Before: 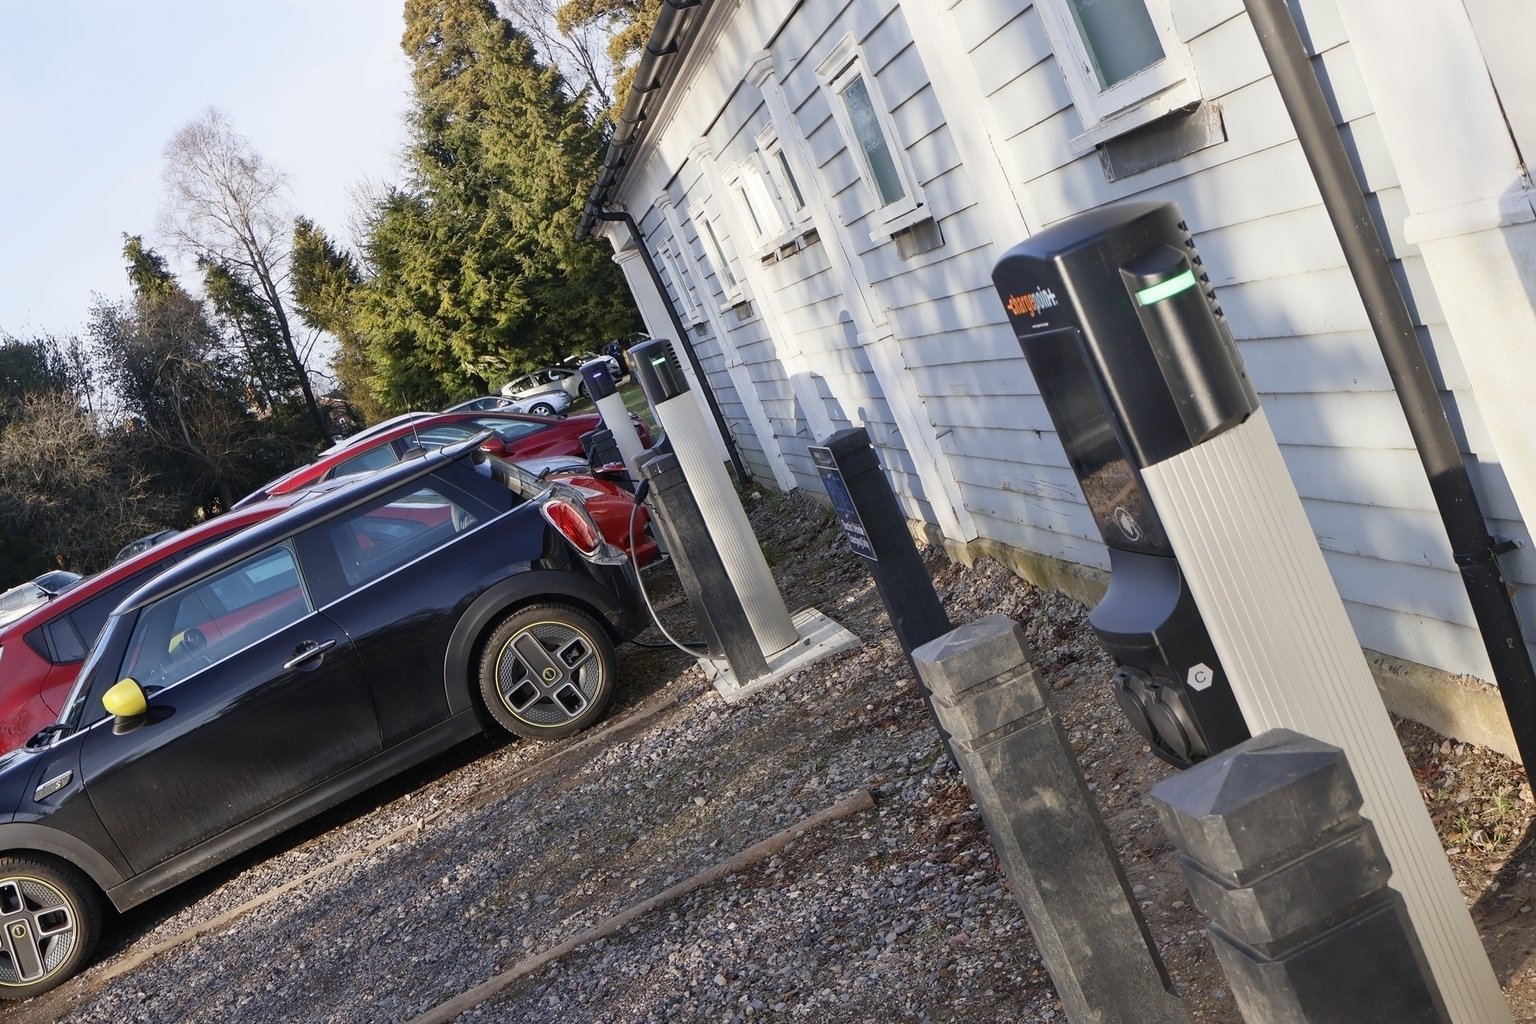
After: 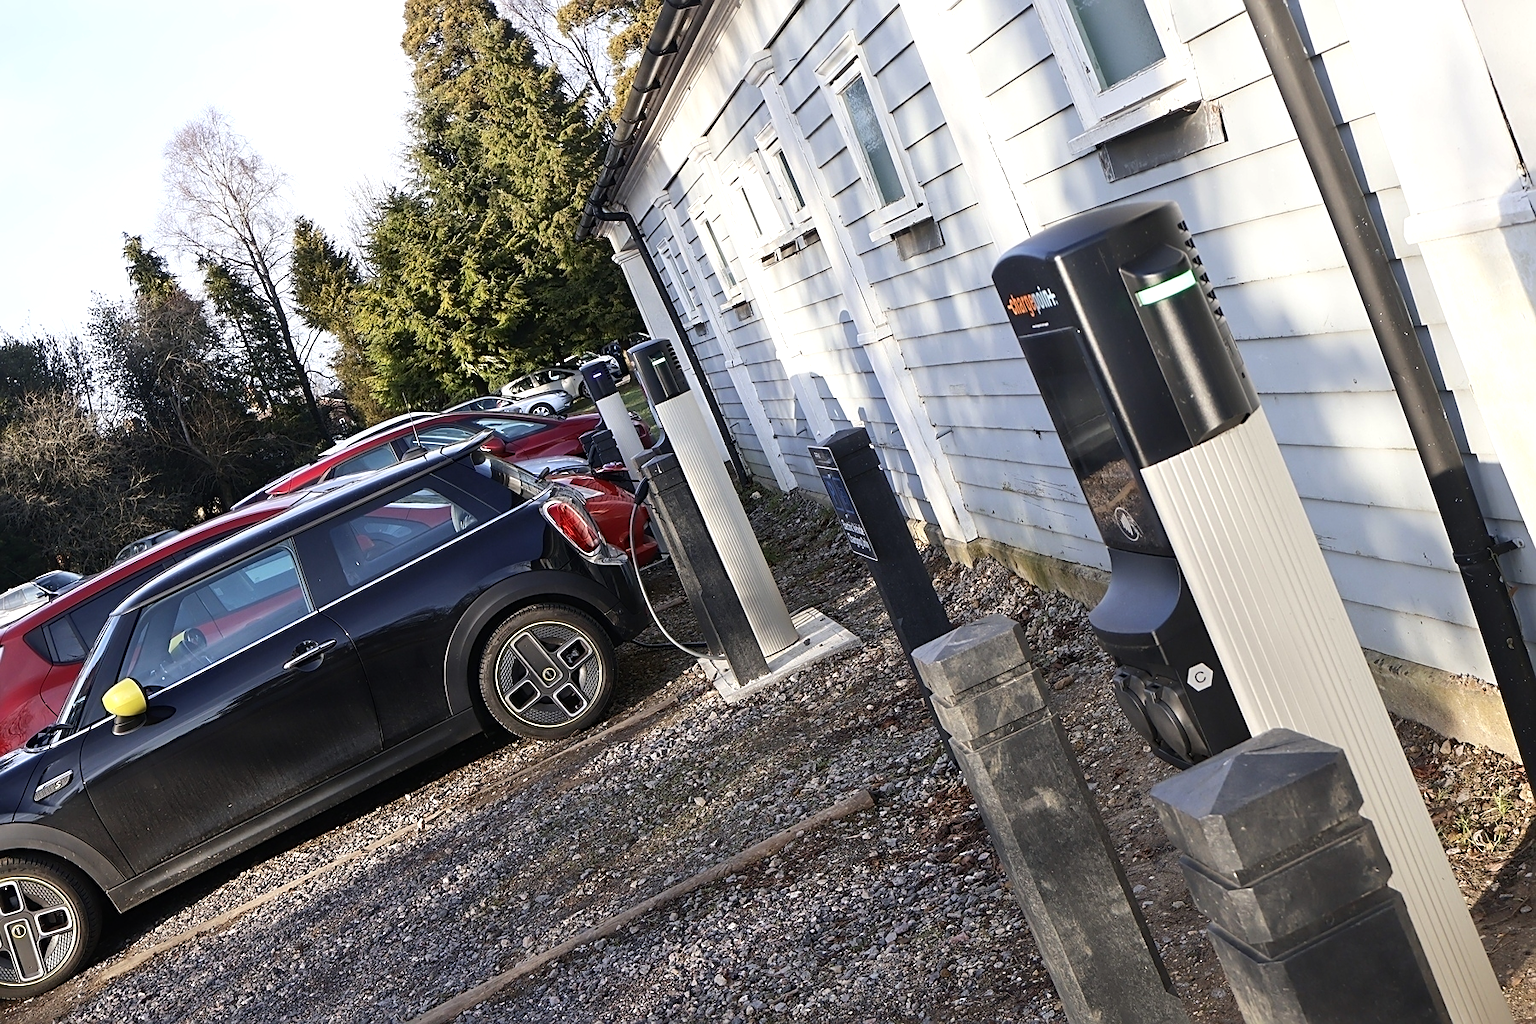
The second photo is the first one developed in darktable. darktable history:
sharpen: on, module defaults
tone equalizer: -8 EV -0.449 EV, -7 EV -0.374 EV, -6 EV -0.305 EV, -5 EV -0.207 EV, -3 EV 0.241 EV, -2 EV 0.308 EV, -1 EV 0.396 EV, +0 EV 0.441 EV, edges refinement/feathering 500, mask exposure compensation -1.57 EV, preserve details no
